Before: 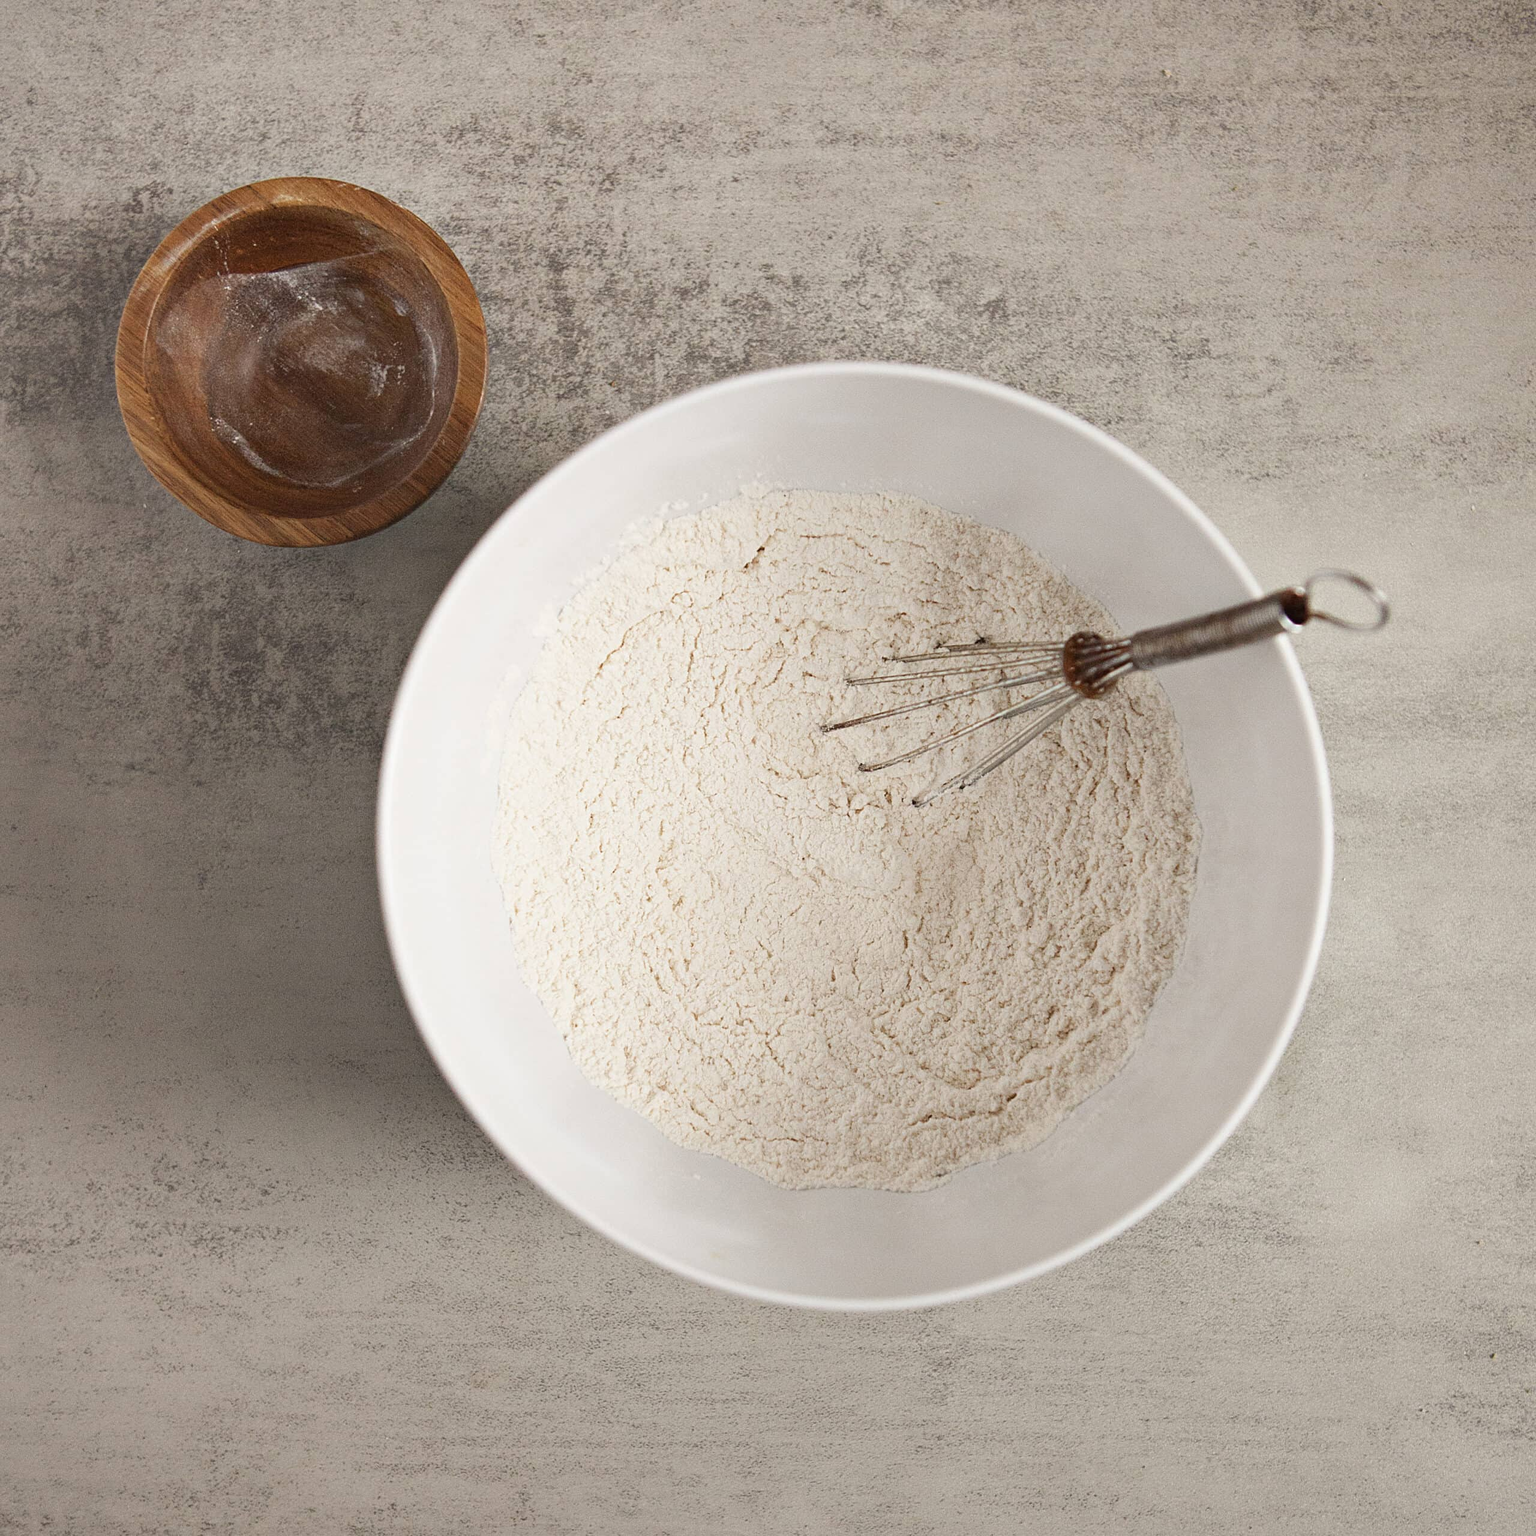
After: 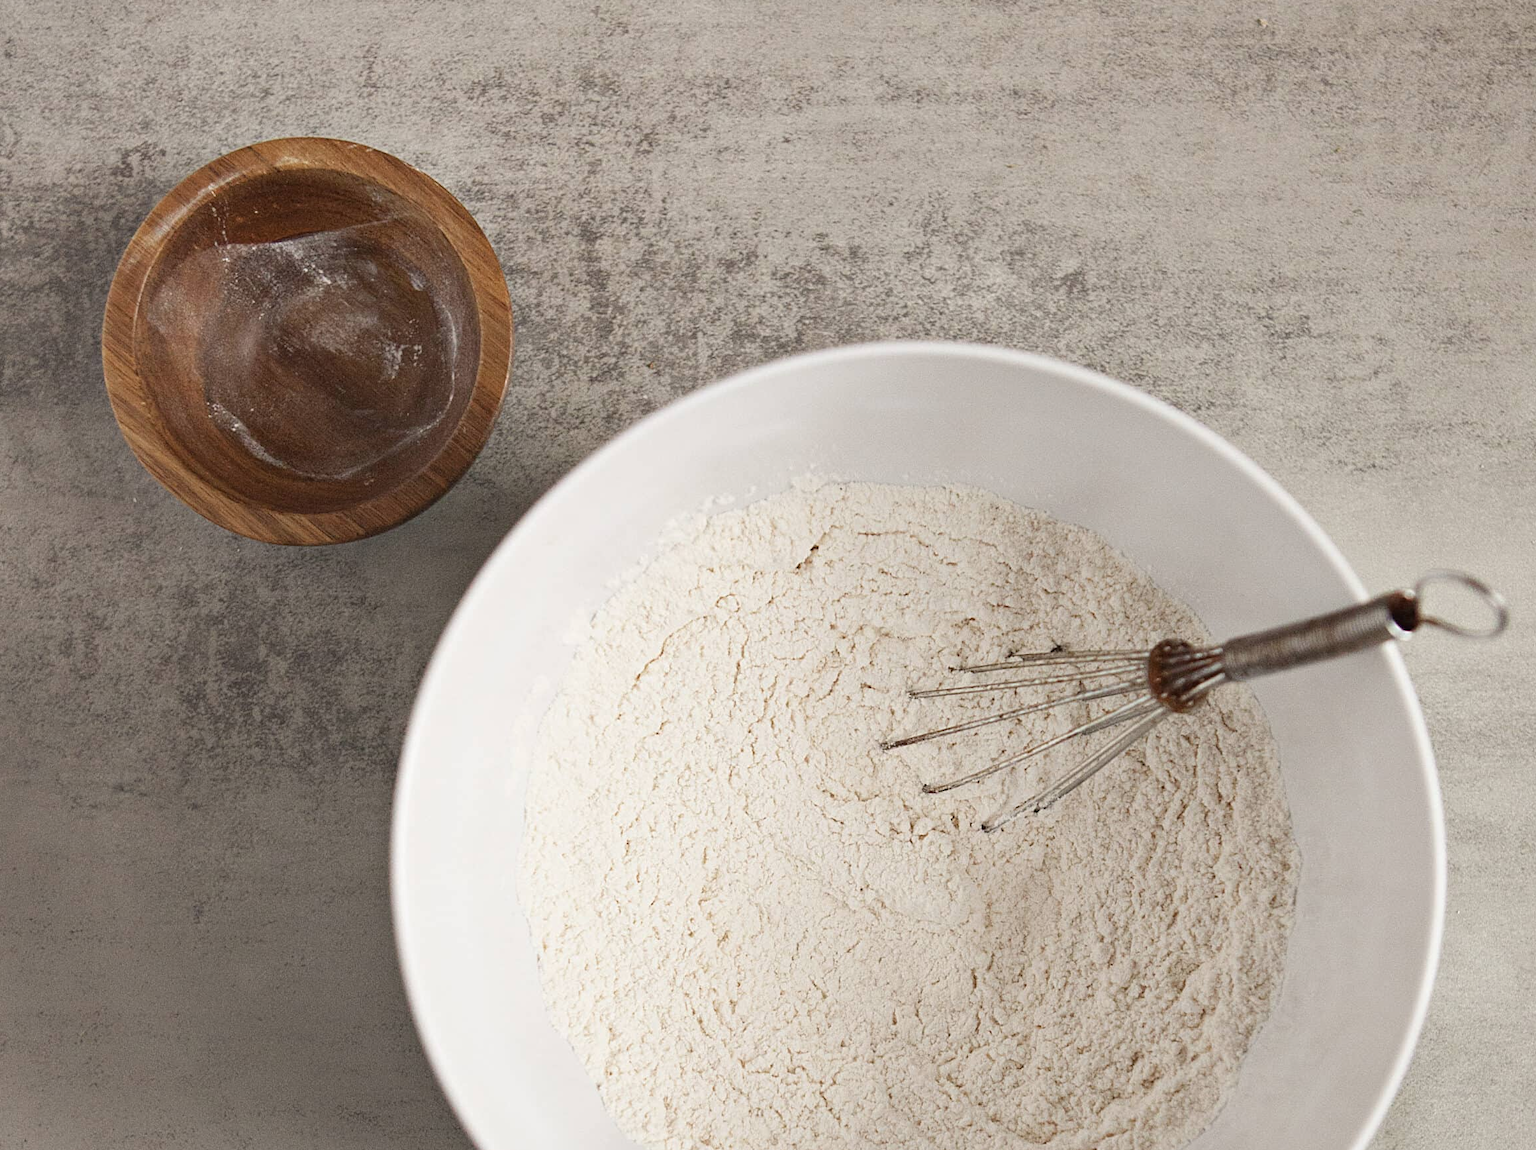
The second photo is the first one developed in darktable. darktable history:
crop: left 1.509%, top 3.452%, right 7.696%, bottom 28.452%
contrast brightness saturation: saturation -0.05
